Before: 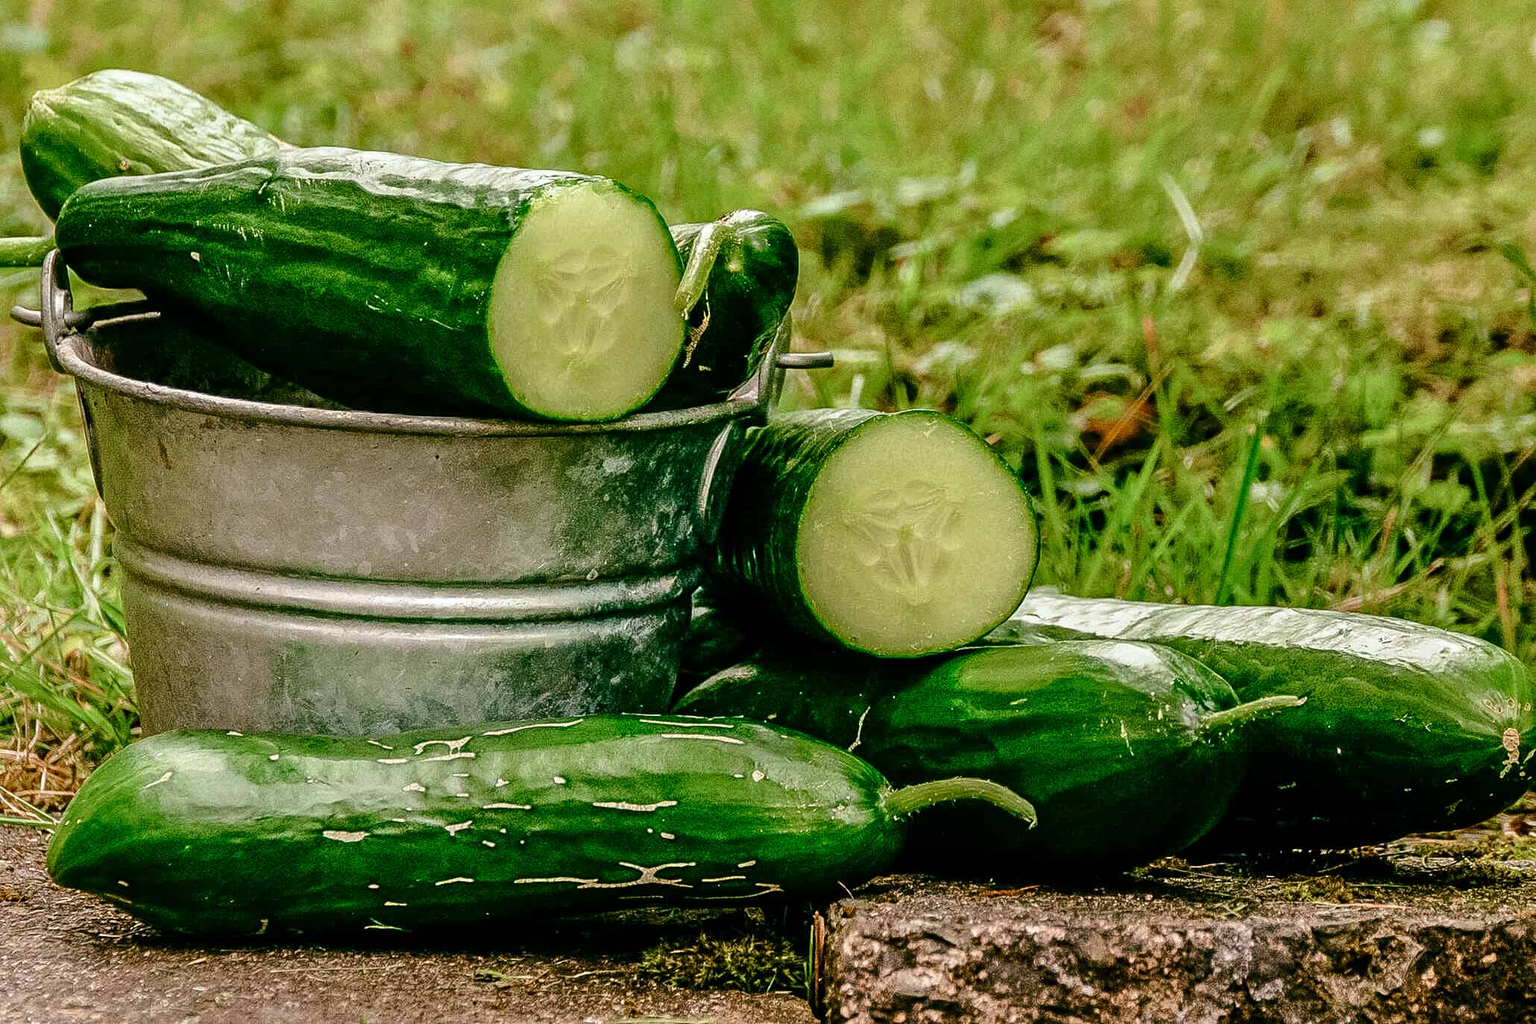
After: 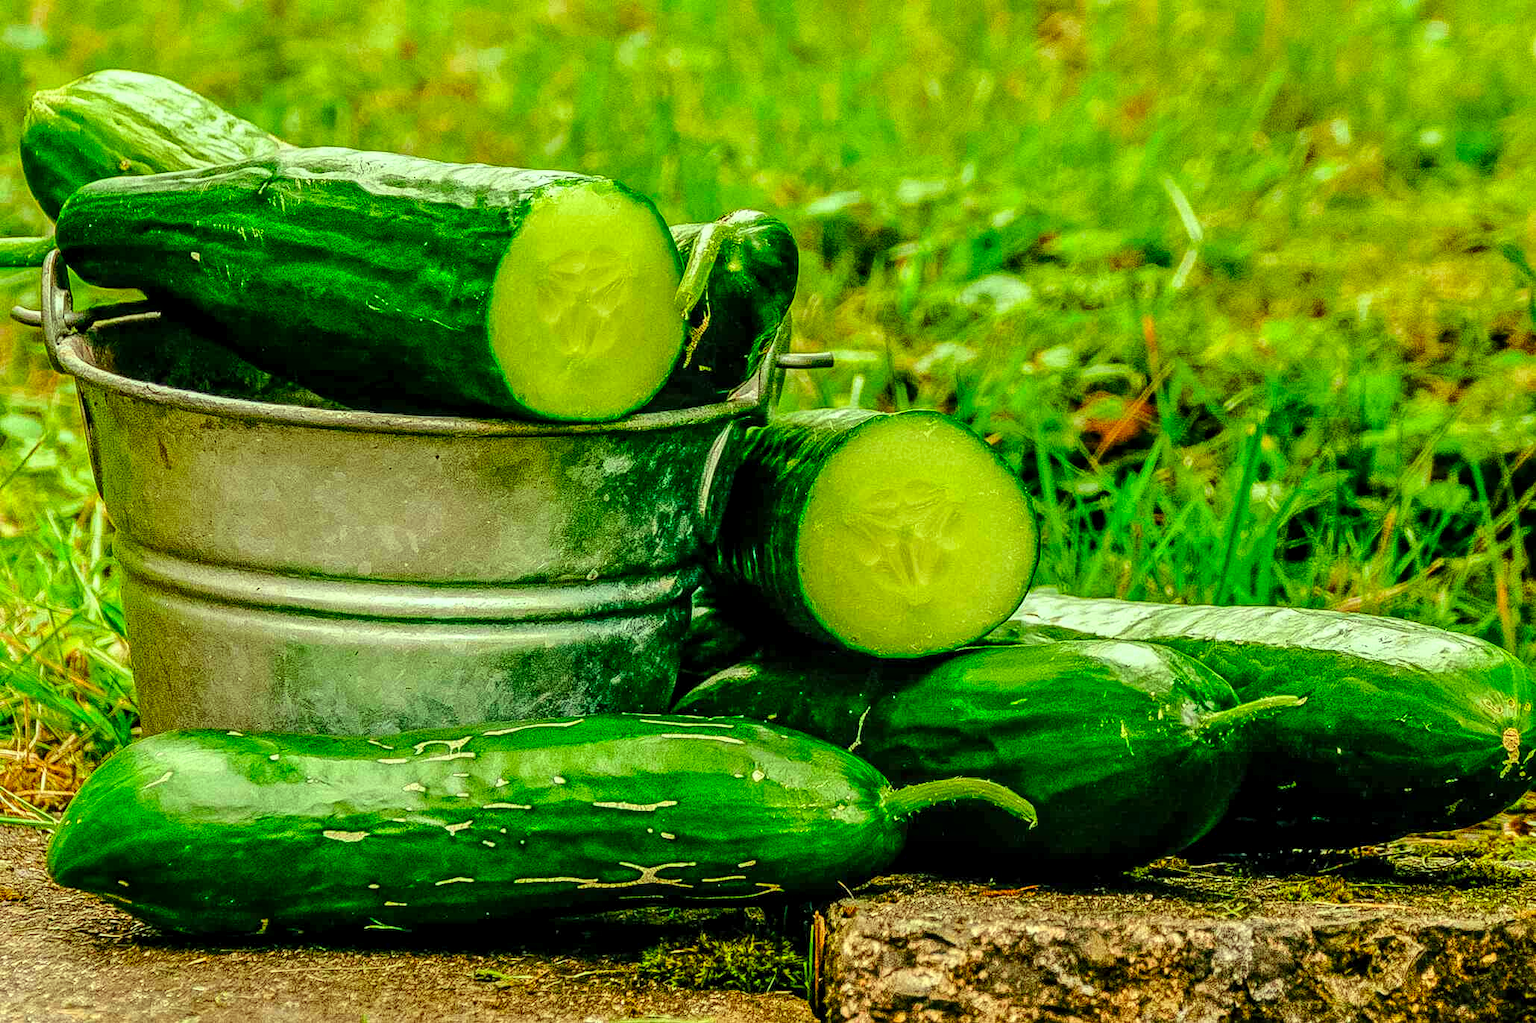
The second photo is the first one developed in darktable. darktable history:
contrast brightness saturation: brightness 0.15
local contrast: detail 130%
color correction: highlights a* -10.77, highlights b* 9.8, saturation 1.72
